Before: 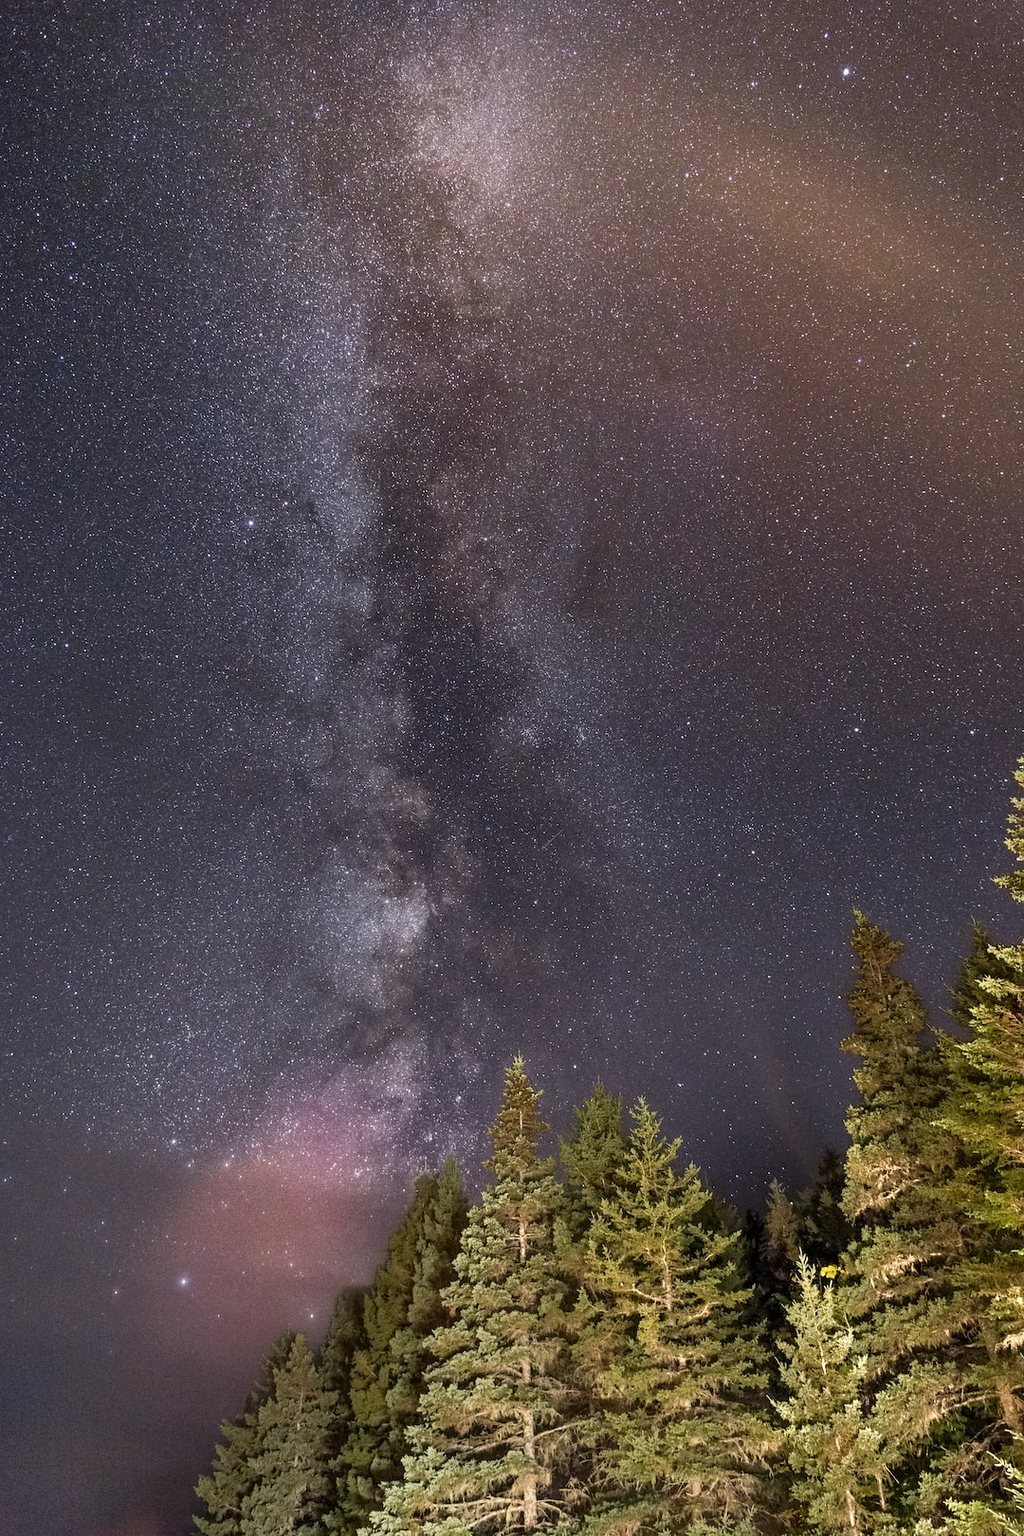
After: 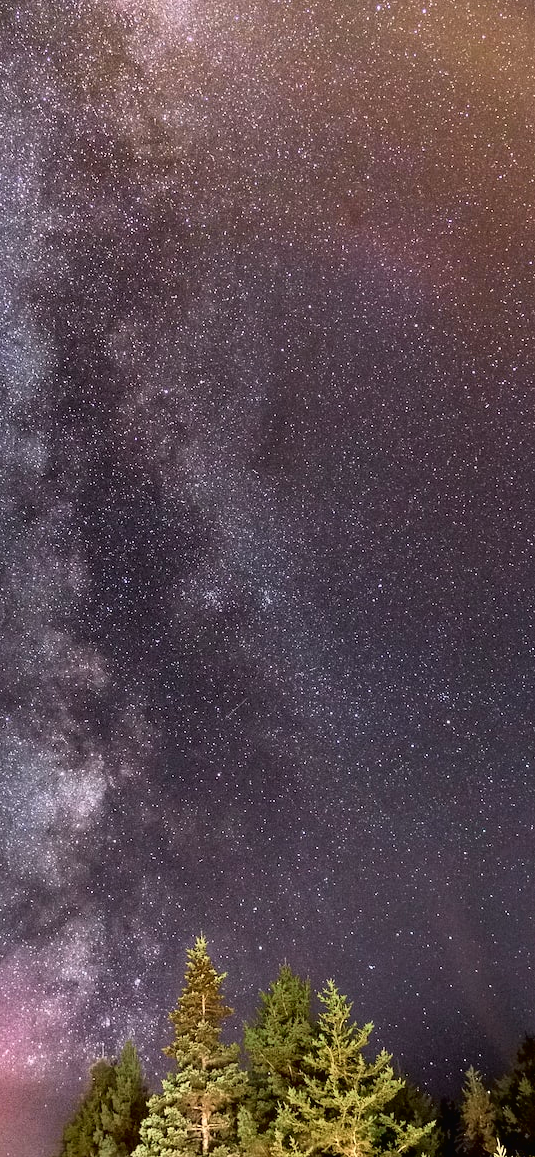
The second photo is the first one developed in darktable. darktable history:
tone curve: curves: ch0 [(0, 0.013) (0.054, 0.018) (0.205, 0.191) (0.289, 0.292) (0.39, 0.424) (0.493, 0.551) (0.647, 0.752) (0.796, 0.887) (1, 0.998)]; ch1 [(0, 0) (0.371, 0.339) (0.477, 0.452) (0.494, 0.495) (0.501, 0.501) (0.51, 0.516) (0.54, 0.557) (0.572, 0.605) (0.625, 0.687) (0.774, 0.841) (1, 1)]; ch2 [(0, 0) (0.32, 0.281) (0.403, 0.399) (0.441, 0.428) (0.47, 0.469) (0.498, 0.496) (0.524, 0.543) (0.551, 0.579) (0.633, 0.665) (0.7, 0.711) (1, 1)], color space Lab, independent channels, preserve colors none
crop: left 32.075%, top 10.976%, right 18.355%, bottom 17.596%
white balance: red 1, blue 1
